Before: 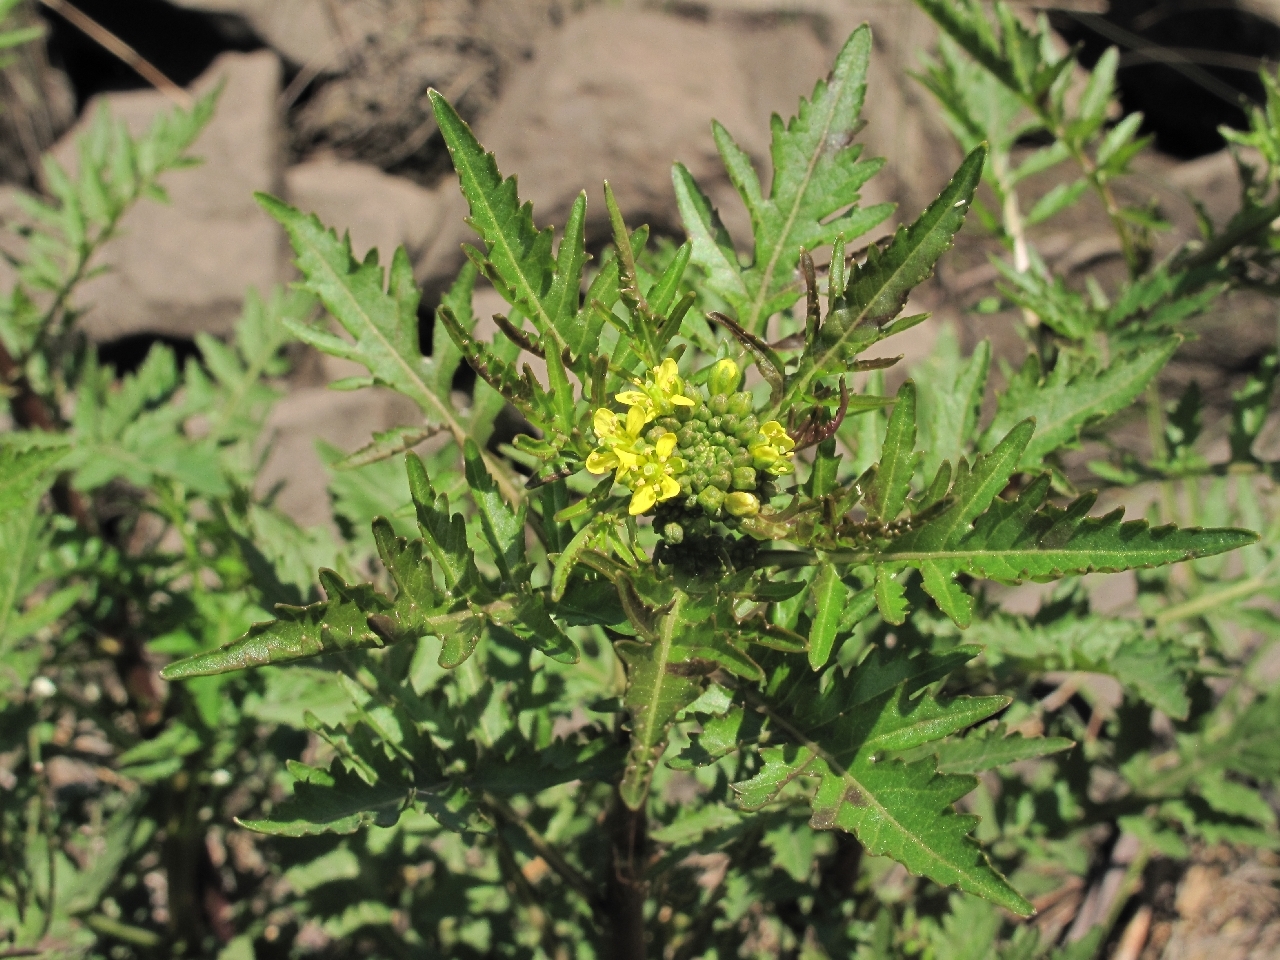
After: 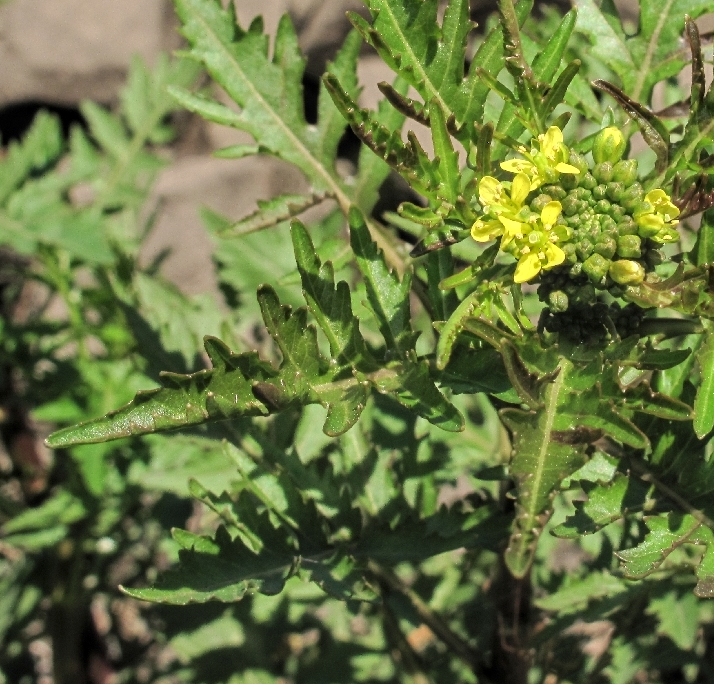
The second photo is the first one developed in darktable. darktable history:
crop: left 8.992%, top 24.175%, right 34.96%, bottom 4.451%
local contrast: on, module defaults
